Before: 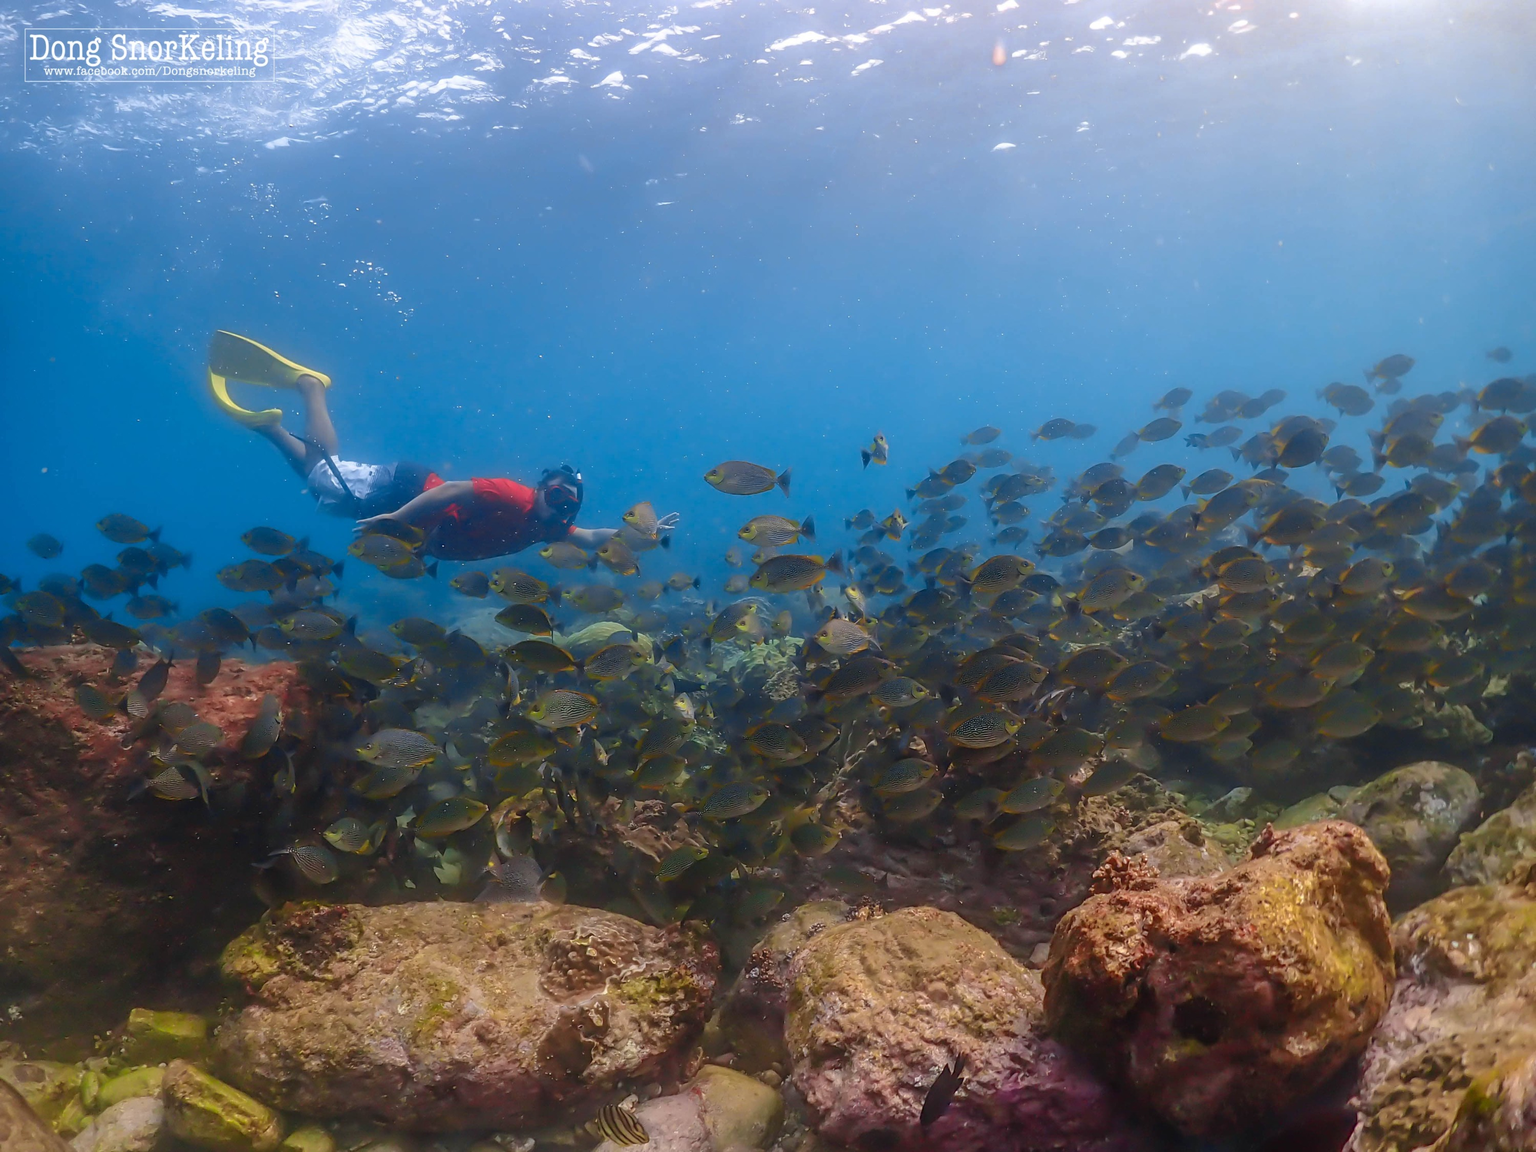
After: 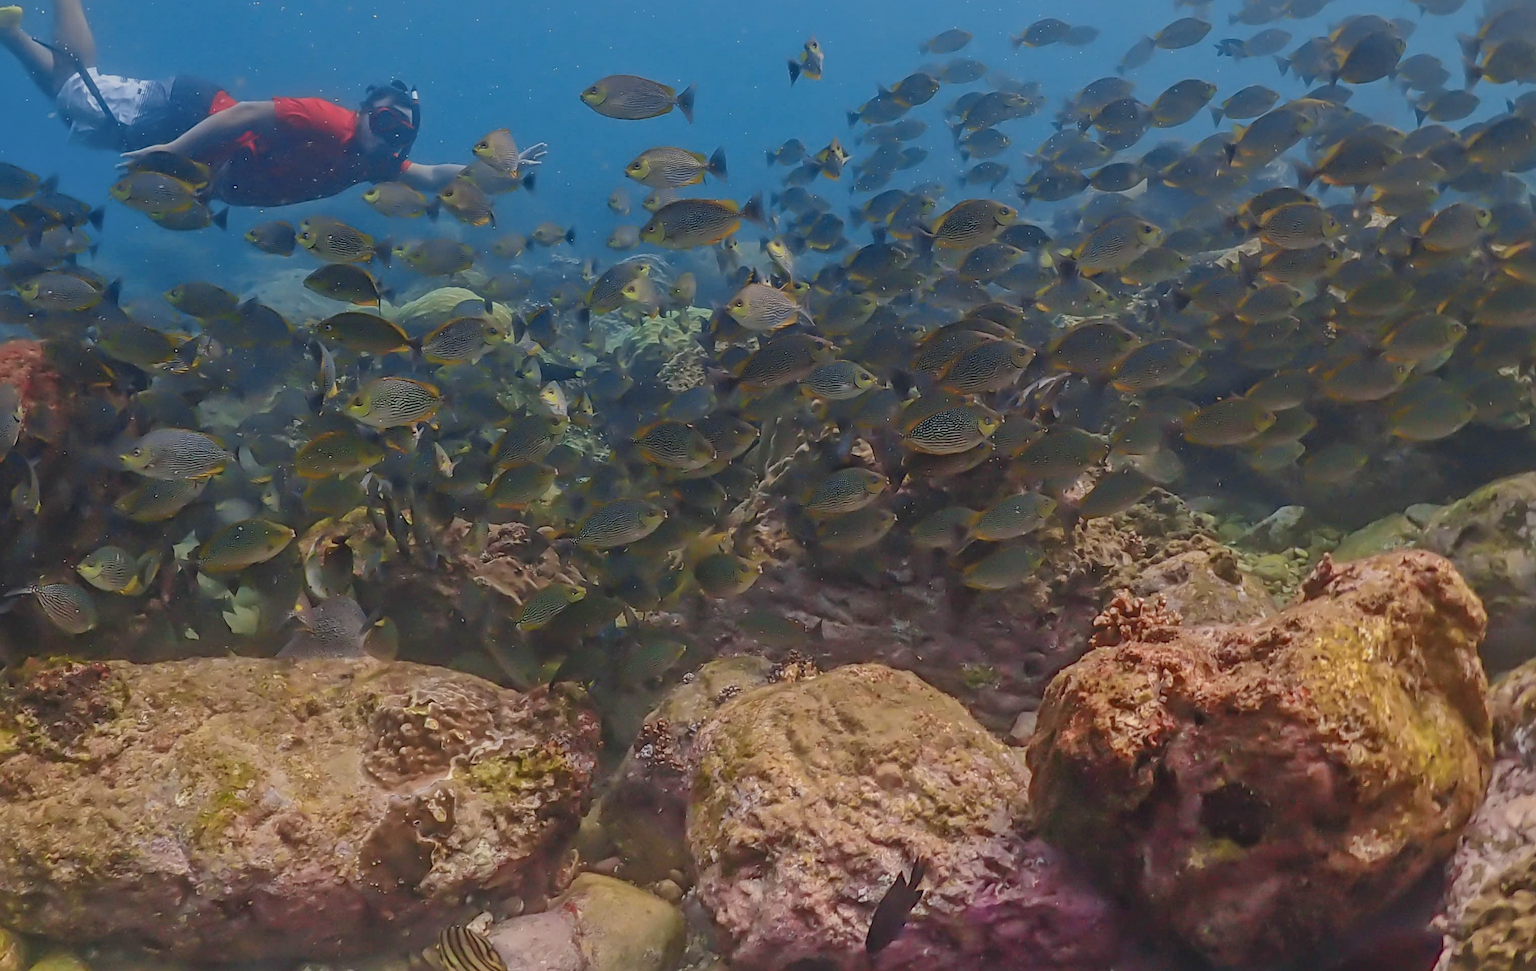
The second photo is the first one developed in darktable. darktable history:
exposure: compensate highlight preservation false
color balance: contrast -15%
graduated density: rotation -0.352°, offset 57.64
crop and rotate: left 17.299%, top 35.115%, right 7.015%, bottom 1.024%
contrast brightness saturation: contrast -0.1, brightness 0.05, saturation 0.08
local contrast: mode bilateral grid, contrast 20, coarseness 20, detail 150%, midtone range 0.2
